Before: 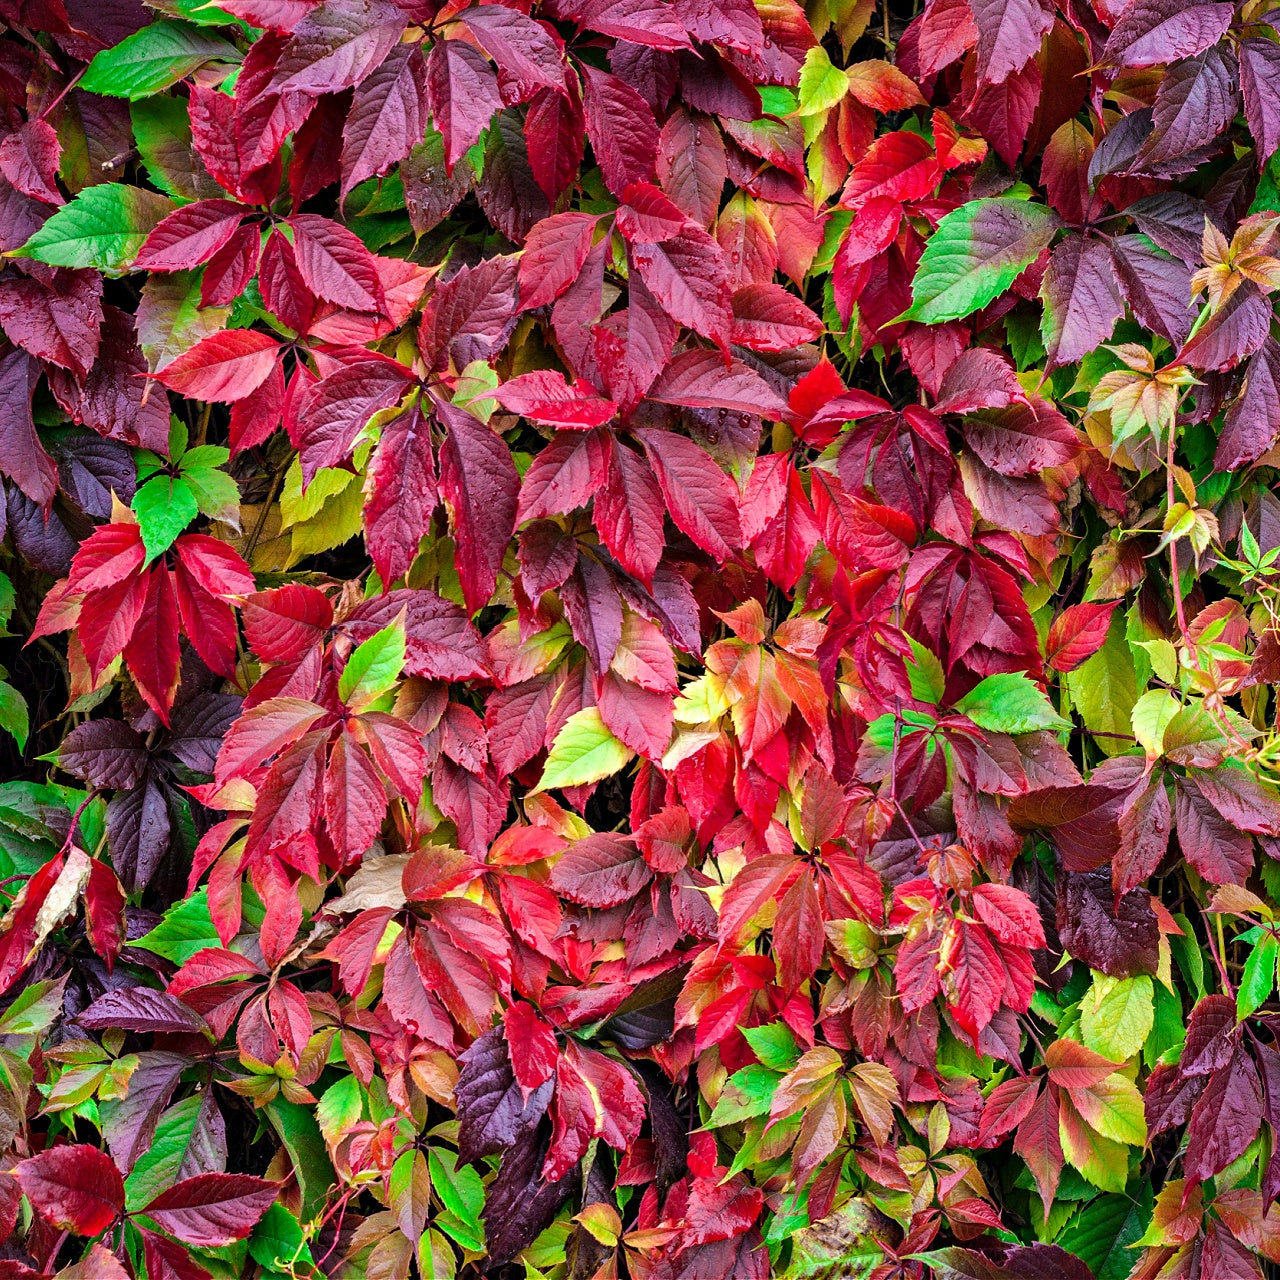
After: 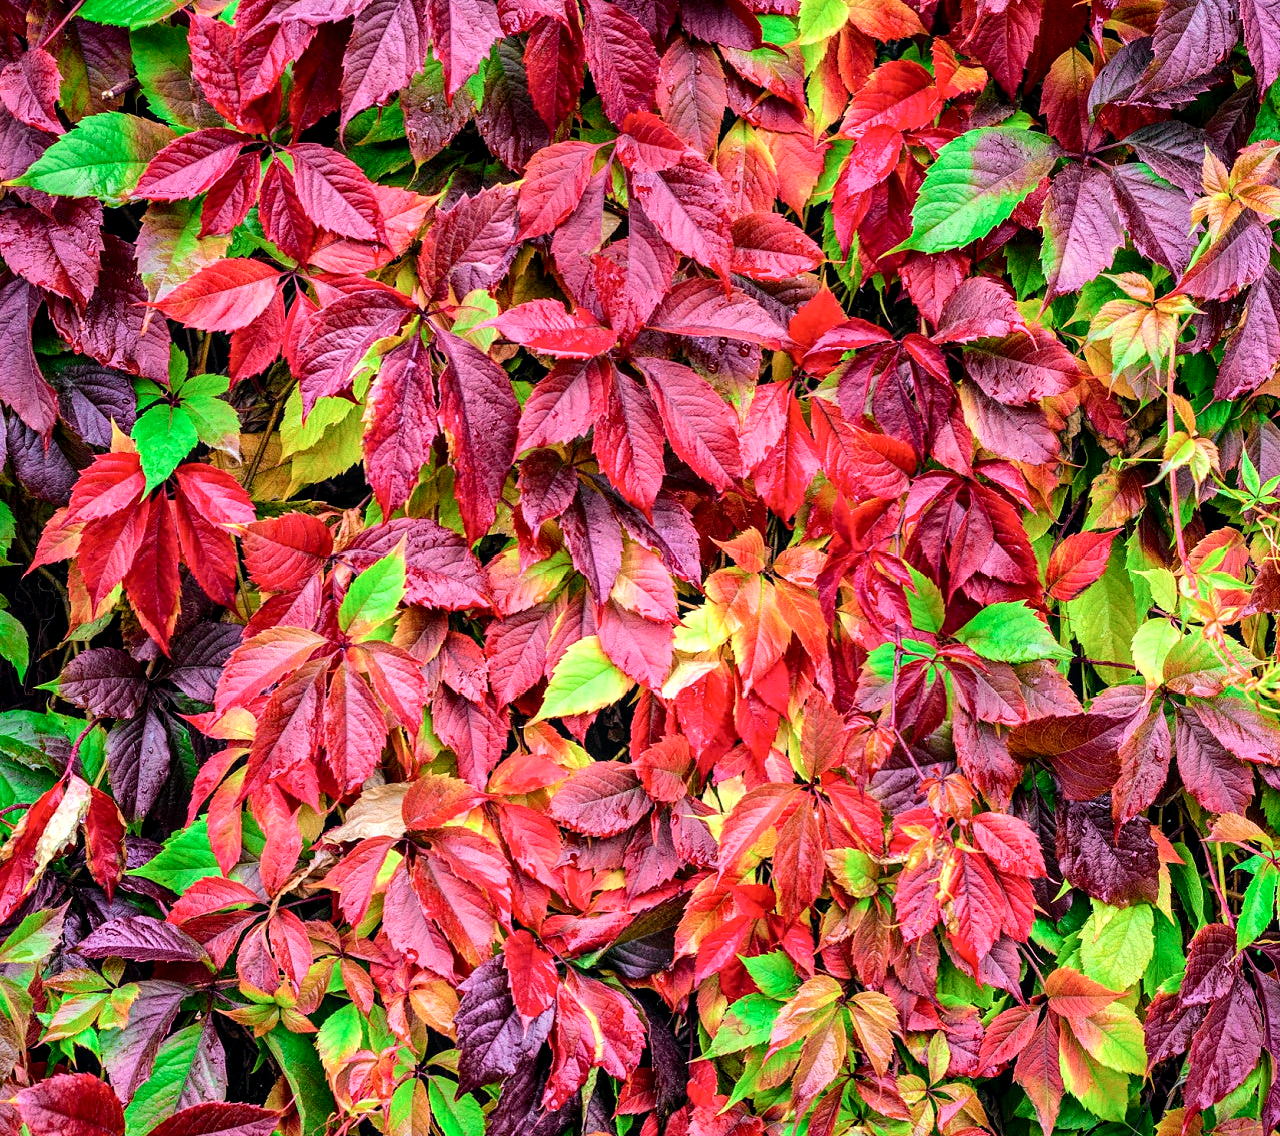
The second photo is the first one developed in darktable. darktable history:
tone curve: curves: ch0 [(0, 0) (0.051, 0.047) (0.102, 0.099) (0.228, 0.275) (0.432, 0.535) (0.695, 0.778) (0.908, 0.946) (1, 1)]; ch1 [(0, 0) (0.339, 0.298) (0.402, 0.363) (0.453, 0.421) (0.483, 0.469) (0.494, 0.493) (0.504, 0.501) (0.527, 0.538) (0.563, 0.595) (0.597, 0.632) (1, 1)]; ch2 [(0, 0) (0.48, 0.48) (0.504, 0.5) (0.539, 0.554) (0.59, 0.63) (0.642, 0.684) (0.824, 0.815) (1, 1)], color space Lab, independent channels, preserve colors none
crop and rotate: top 5.609%, bottom 5.609%
local contrast: highlights 99%, shadows 86%, detail 160%, midtone range 0.2
